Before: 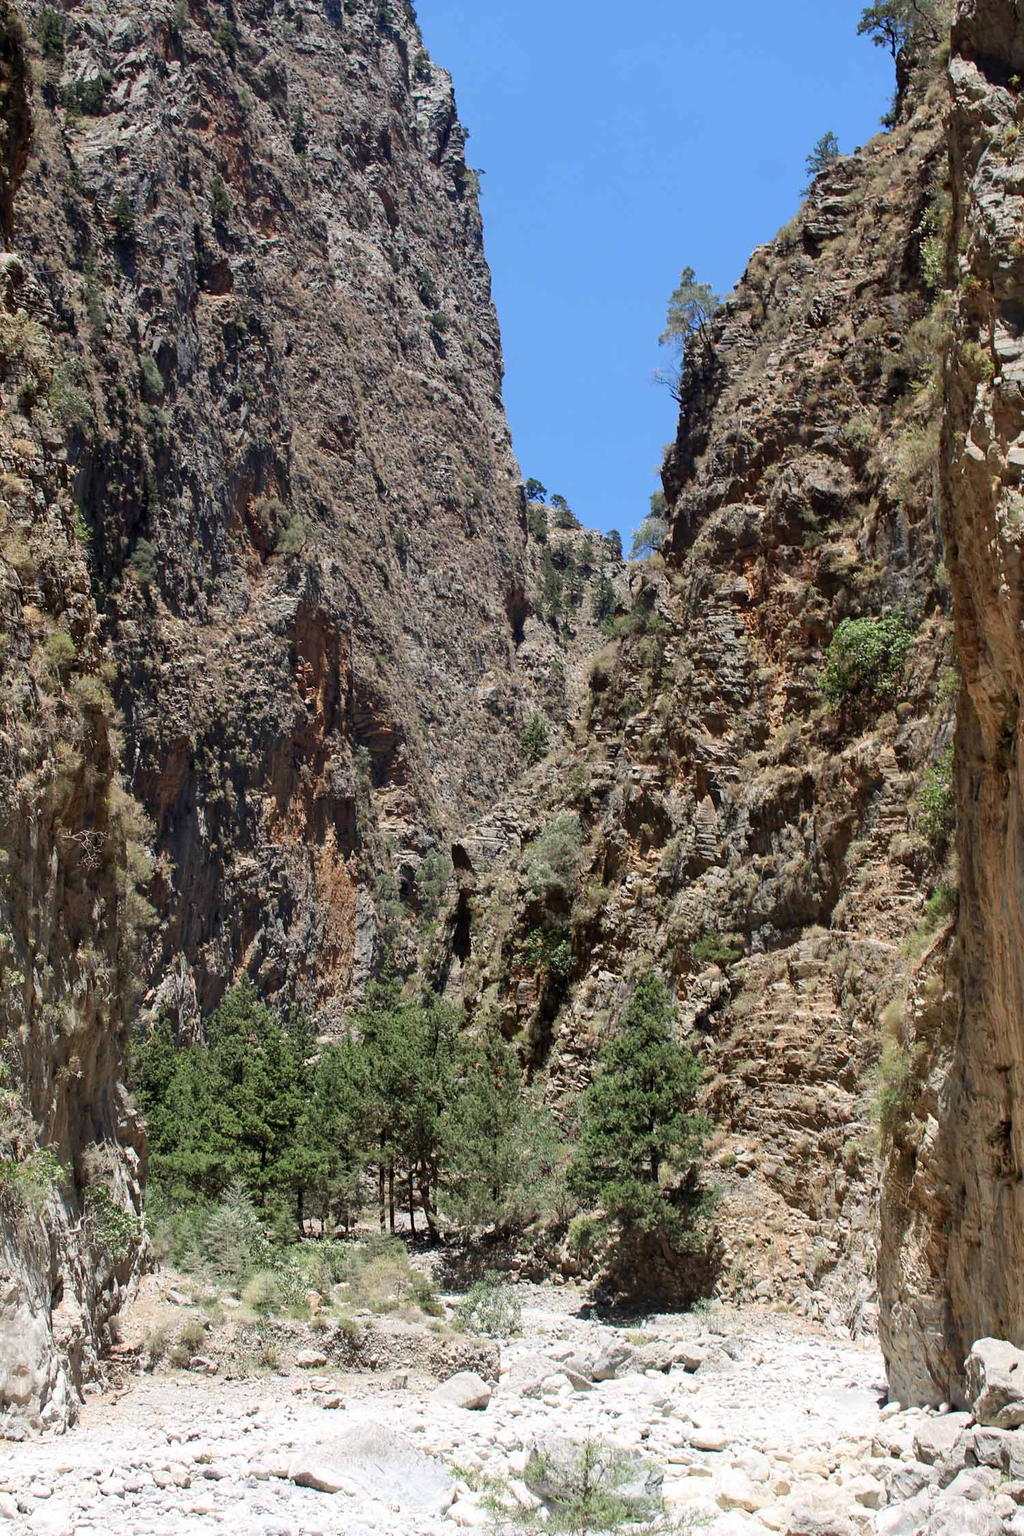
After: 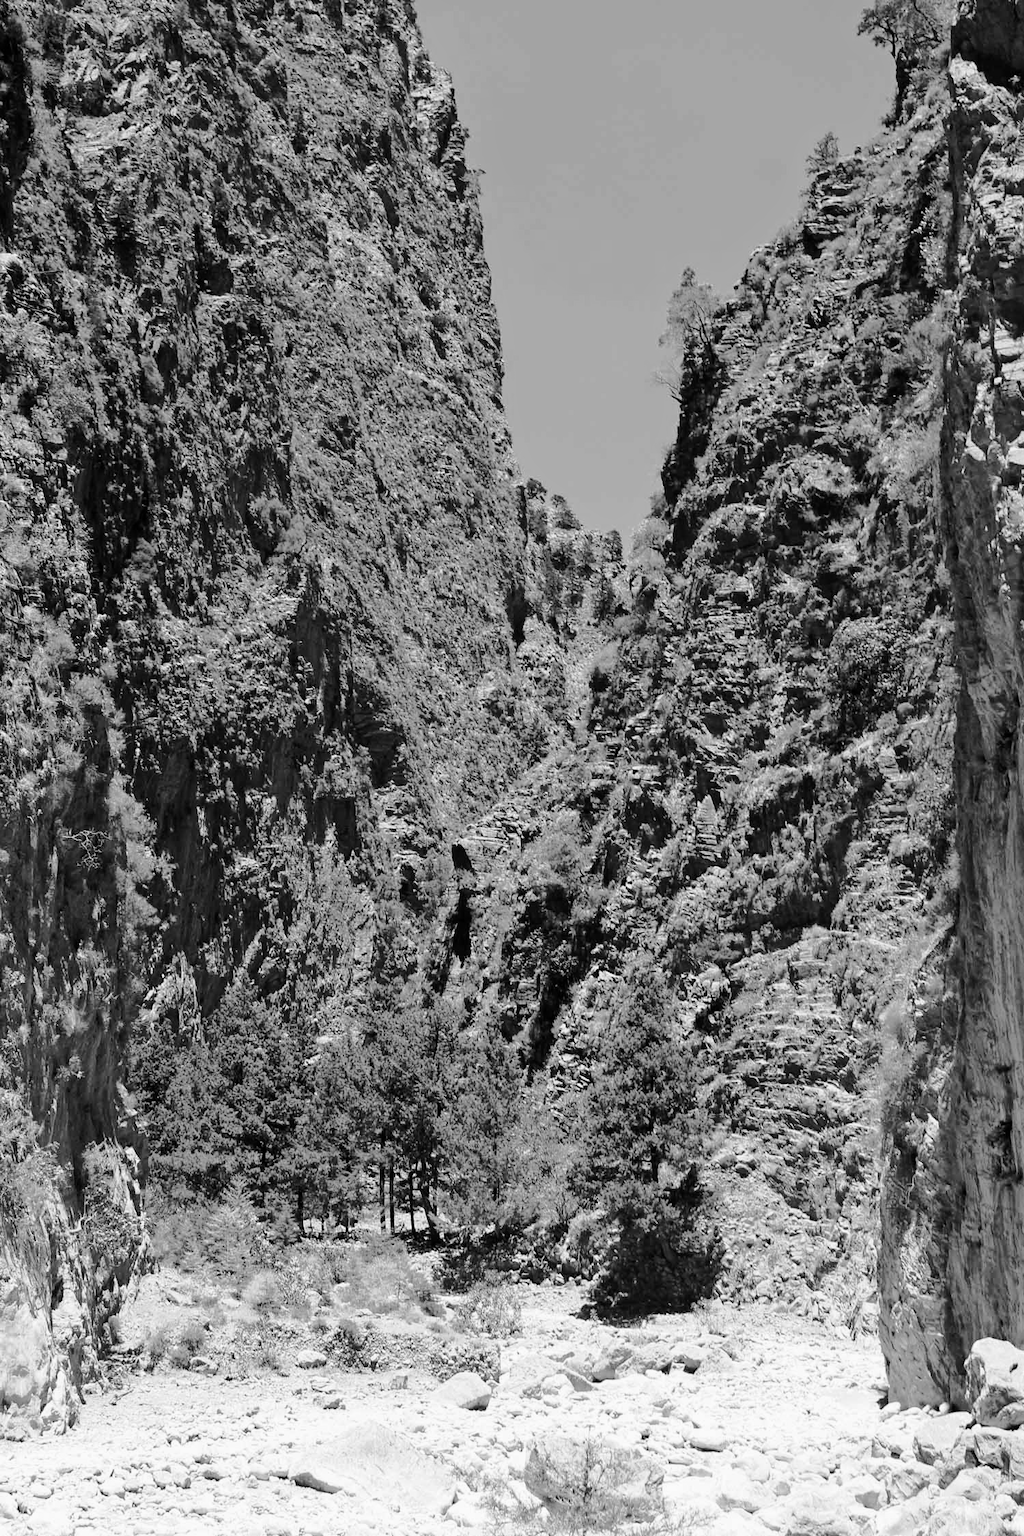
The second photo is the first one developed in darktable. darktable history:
monochrome: a -4.13, b 5.16, size 1
white balance: red 1.127, blue 0.943
tone curve: curves: ch0 [(0, 0) (0.104, 0.061) (0.239, 0.201) (0.327, 0.317) (0.401, 0.443) (0.489, 0.566) (0.65, 0.68) (0.832, 0.858) (1, 0.977)]; ch1 [(0, 0) (0.161, 0.092) (0.35, 0.33) (0.379, 0.401) (0.447, 0.476) (0.495, 0.499) (0.515, 0.518) (0.534, 0.557) (0.602, 0.625) (0.712, 0.706) (1, 1)]; ch2 [(0, 0) (0.359, 0.372) (0.437, 0.437) (0.502, 0.501) (0.55, 0.534) (0.592, 0.601) (0.647, 0.64) (1, 1)], color space Lab, independent channels, preserve colors none
